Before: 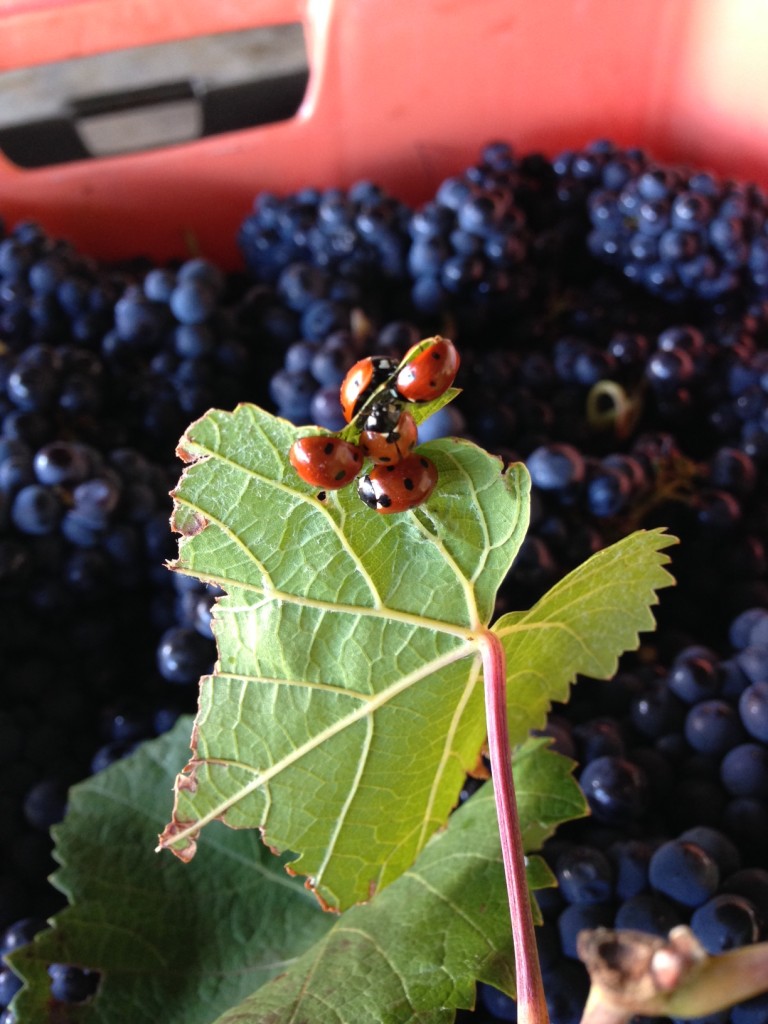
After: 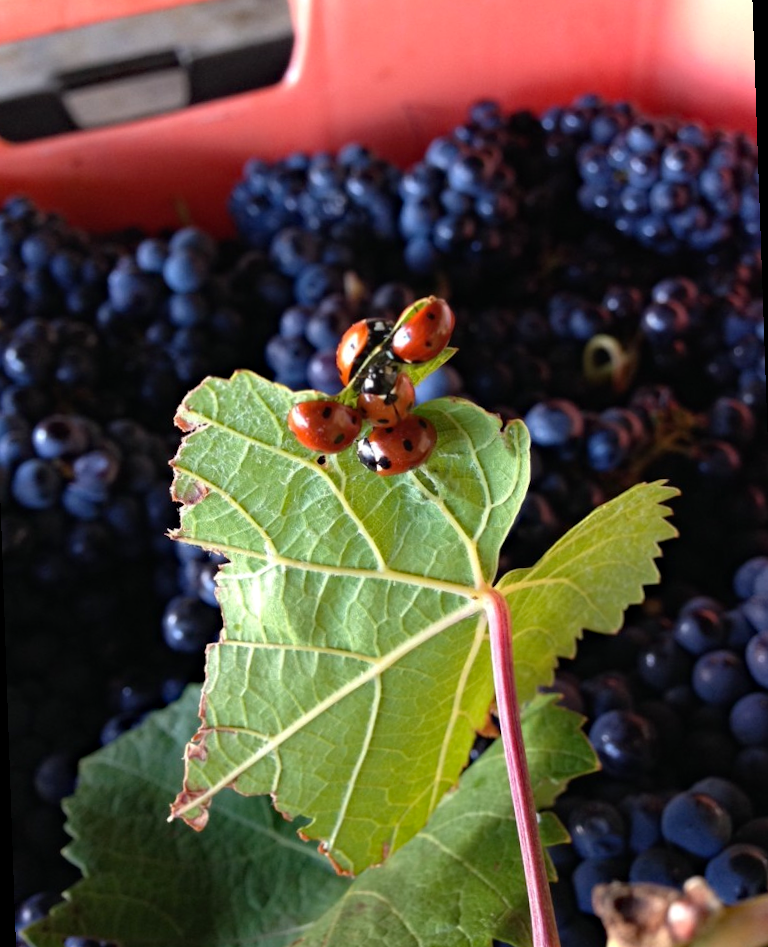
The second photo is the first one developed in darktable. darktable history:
haze removal: compatibility mode true, adaptive false
rotate and perspective: rotation -2°, crop left 0.022, crop right 0.978, crop top 0.049, crop bottom 0.951
